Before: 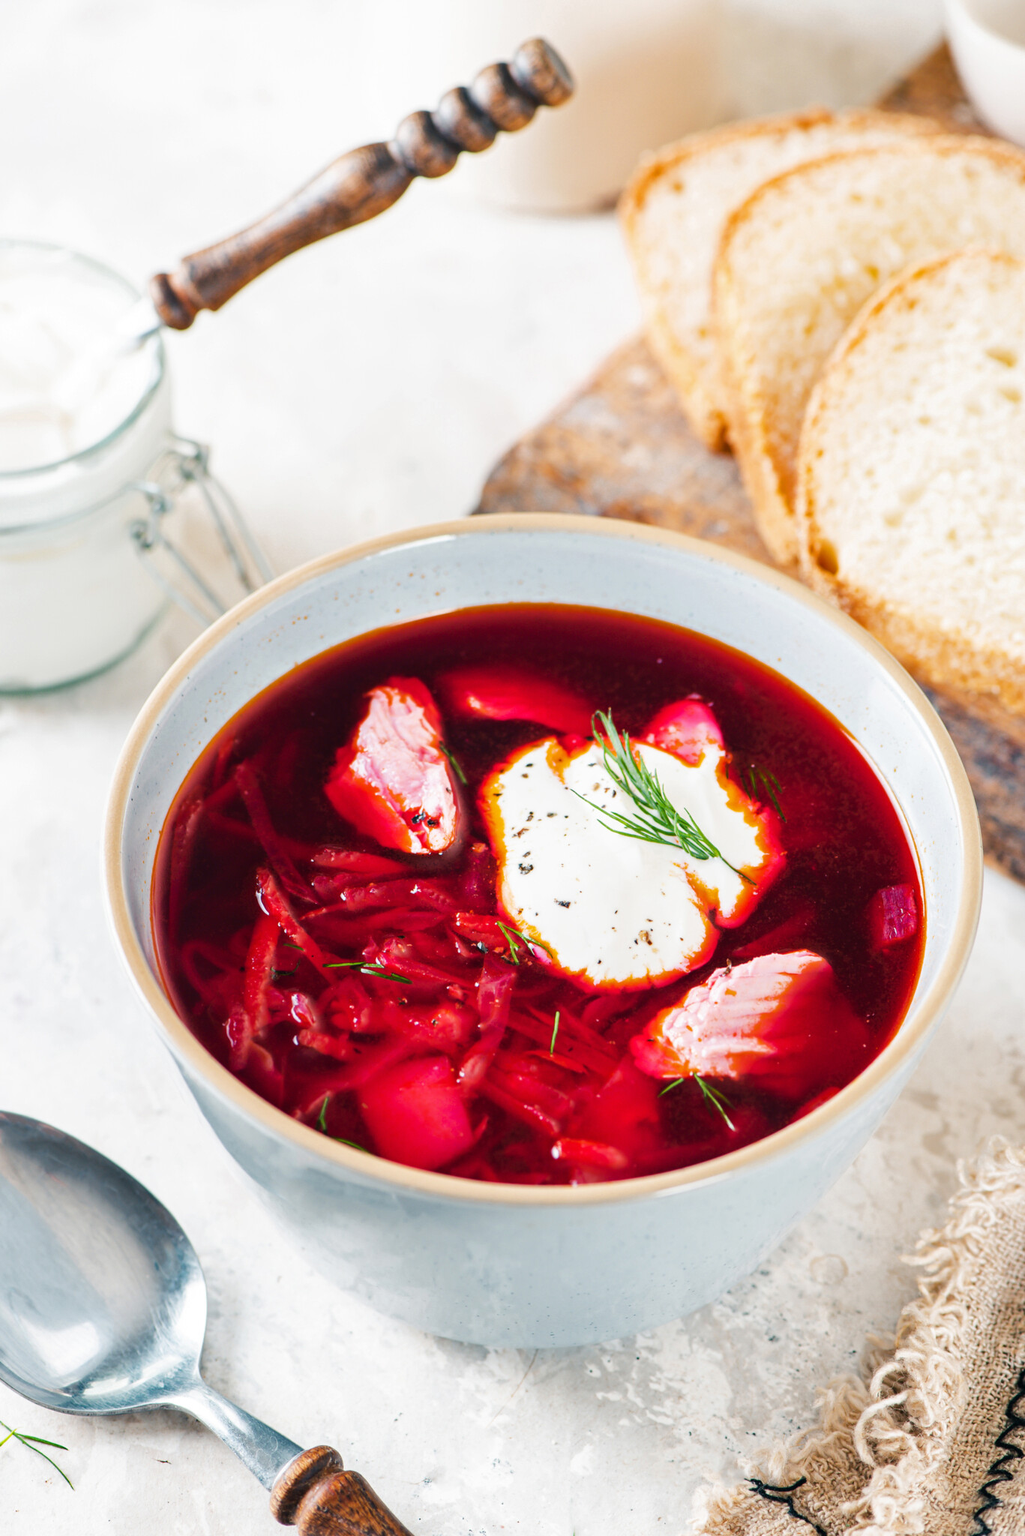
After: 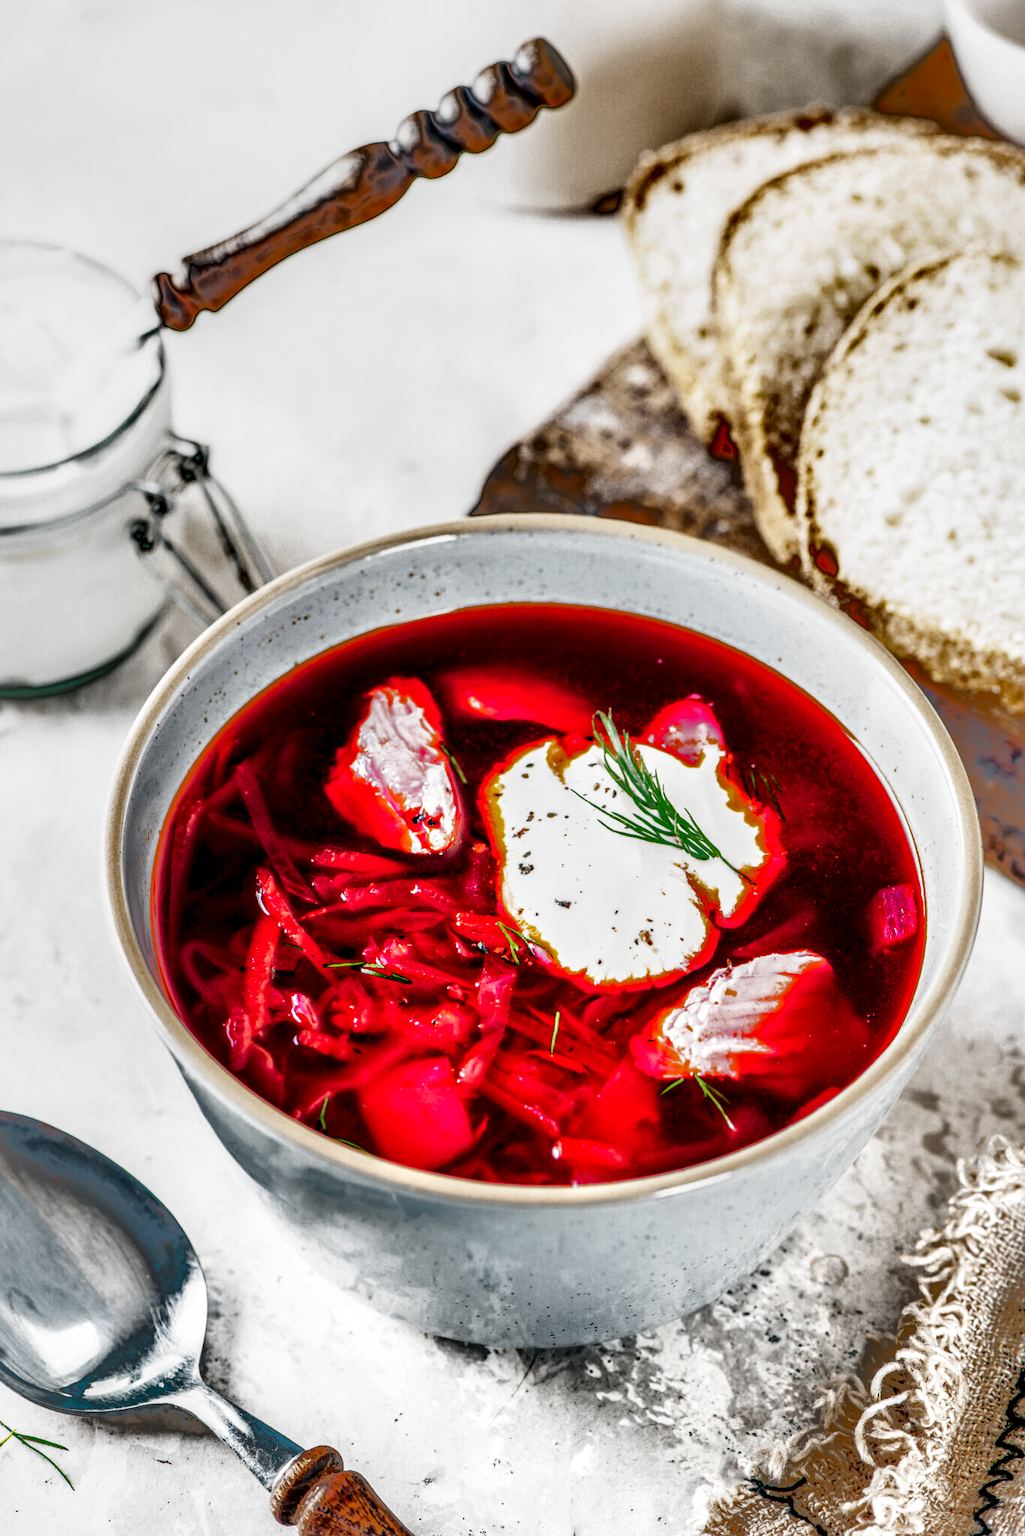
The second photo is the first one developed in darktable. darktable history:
shadows and highlights: shadows 38.21, highlights -75.4, shadows color adjustment 99.17%, highlights color adjustment 0.325%
local contrast: highlights 18%, detail 187%
color balance rgb: perceptual saturation grading › global saturation -2.02%, perceptual saturation grading › highlights -8.035%, perceptual saturation grading › mid-tones 8.022%, perceptual saturation grading › shadows 4.065%, contrast -10.448%
tone curve: curves: ch0 [(0, 0.018) (0.162, 0.128) (0.434, 0.478) (0.667, 0.785) (0.819, 0.943) (1, 0.991)]; ch1 [(0, 0) (0.402, 0.36) (0.476, 0.449) (0.506, 0.505) (0.523, 0.518) (0.579, 0.626) (0.641, 0.668) (0.693, 0.745) (0.861, 0.934) (1, 1)]; ch2 [(0, 0) (0.424, 0.388) (0.483, 0.472) (0.503, 0.505) (0.521, 0.519) (0.547, 0.581) (0.582, 0.648) (0.699, 0.759) (0.997, 0.858)], preserve colors none
